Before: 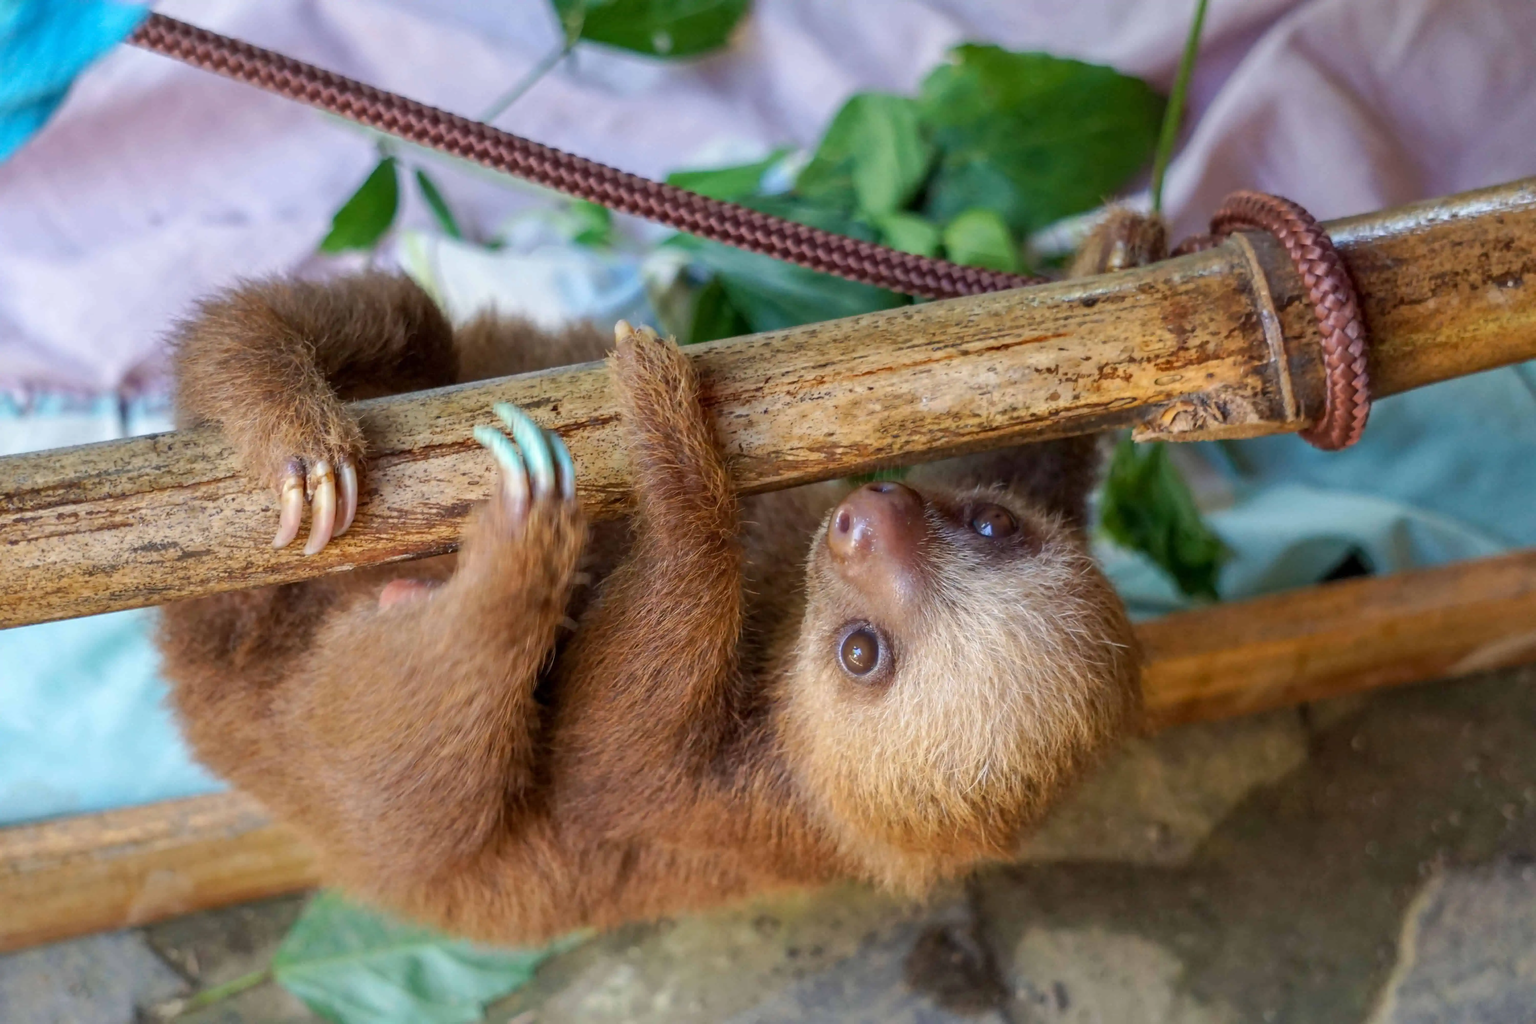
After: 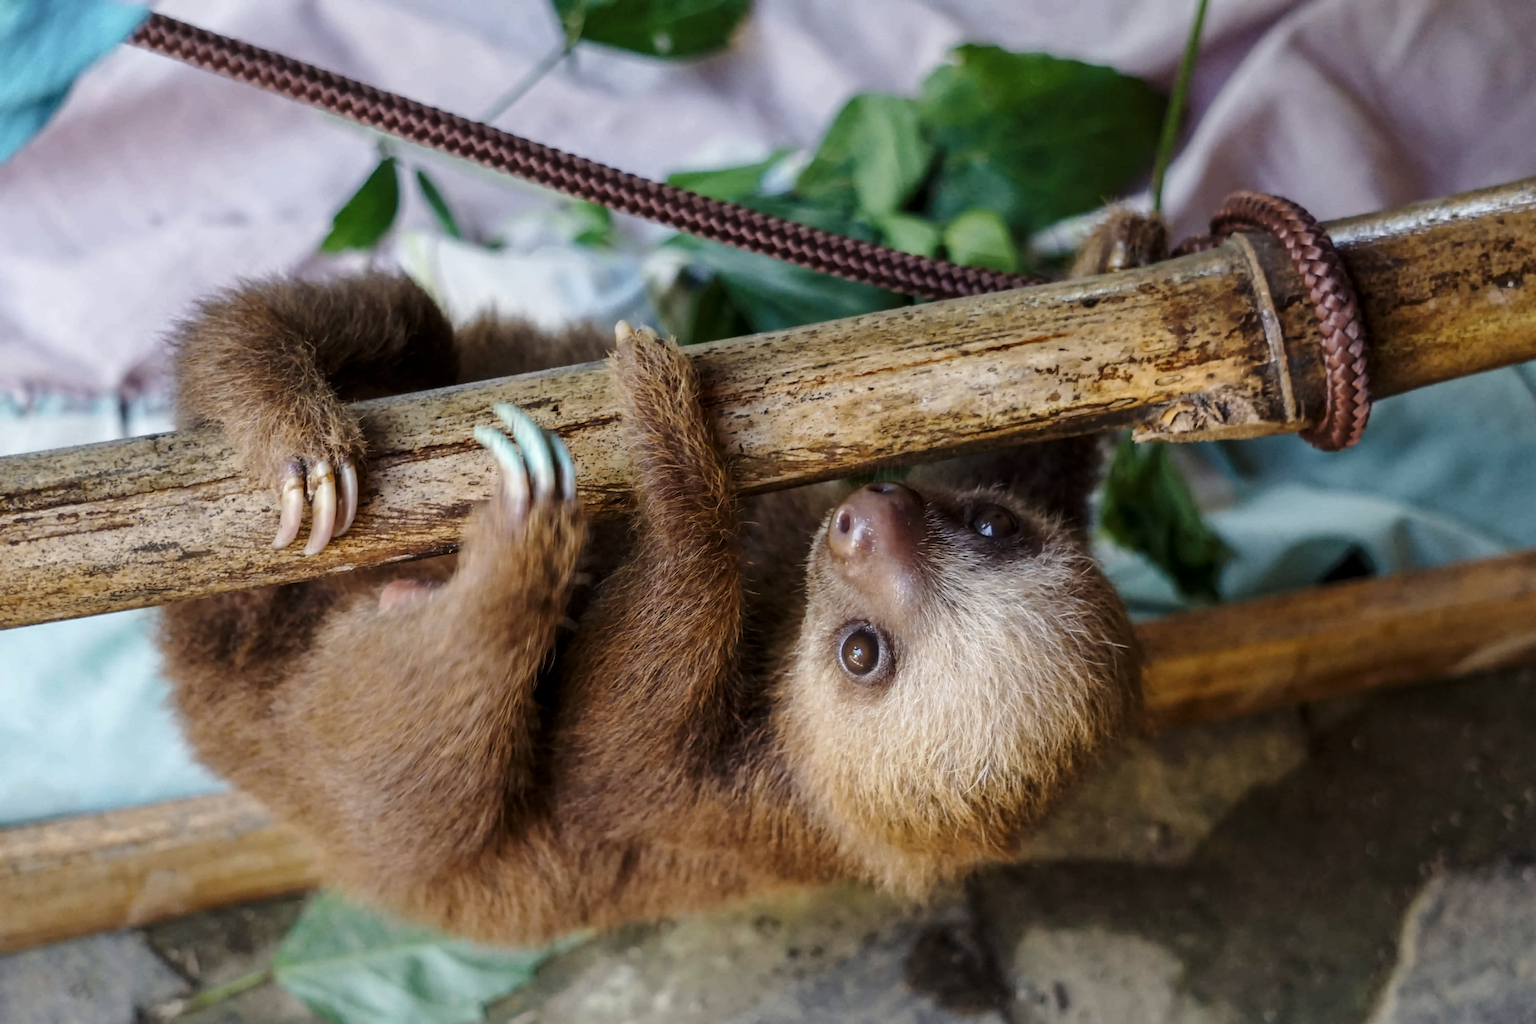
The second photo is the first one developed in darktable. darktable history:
tone curve: curves: ch0 [(0, 0) (0.003, 0.003) (0.011, 0.014) (0.025, 0.031) (0.044, 0.055) (0.069, 0.086) (0.1, 0.124) (0.136, 0.168) (0.177, 0.22) (0.224, 0.278) (0.277, 0.344) (0.335, 0.426) (0.399, 0.515) (0.468, 0.597) (0.543, 0.672) (0.623, 0.746) (0.709, 0.815) (0.801, 0.881) (0.898, 0.939) (1, 1)], preserve colors none
levels: levels [0, 0.618, 1]
